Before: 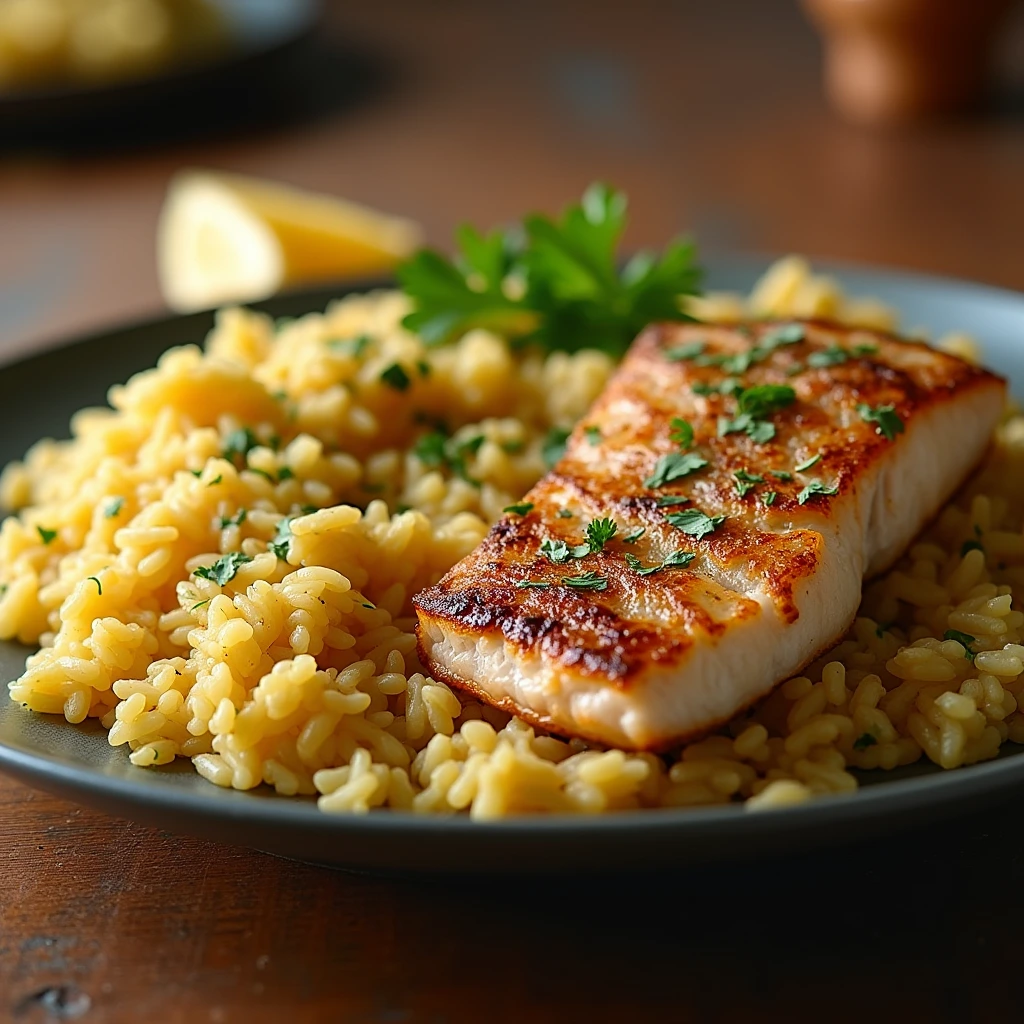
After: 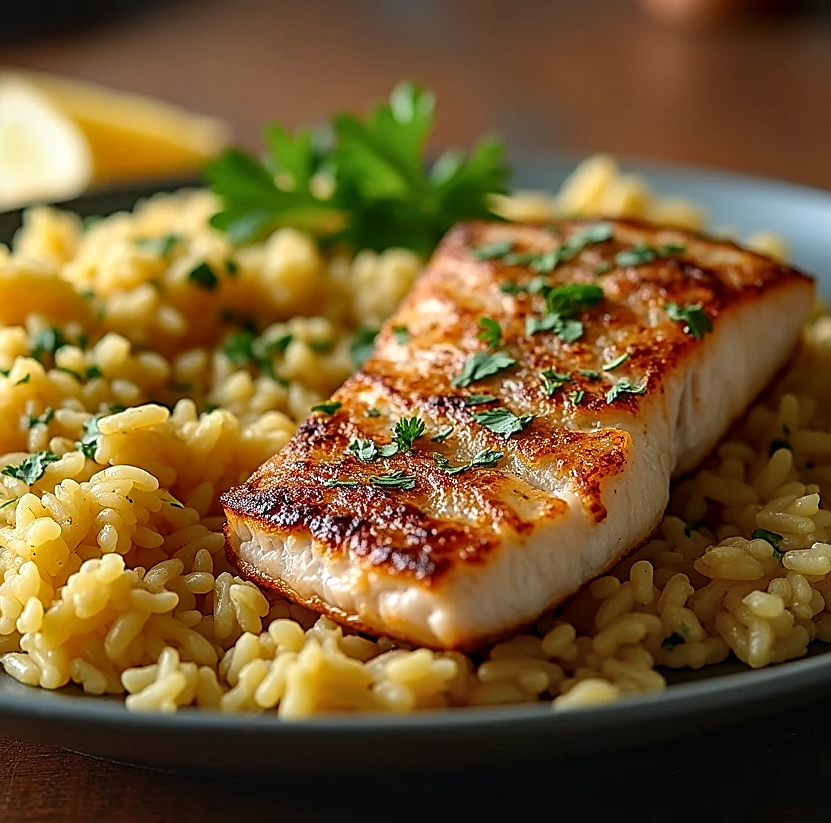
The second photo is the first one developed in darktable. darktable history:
shadows and highlights: shadows 29.69, highlights -30.3, low approximation 0.01, soften with gaussian
sharpen: on, module defaults
local contrast: on, module defaults
exposure: compensate exposure bias true, compensate highlight preservation false
crop: left 18.833%, top 9.908%, right 0%, bottom 9.664%
